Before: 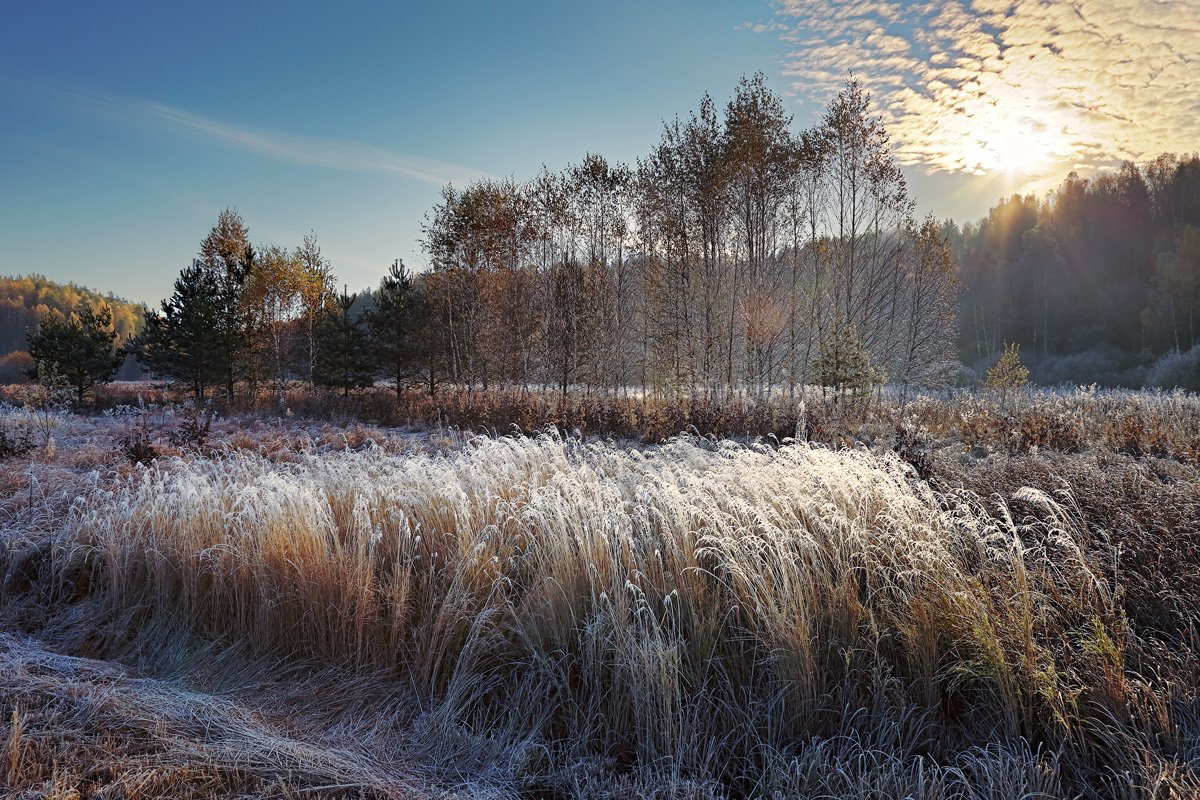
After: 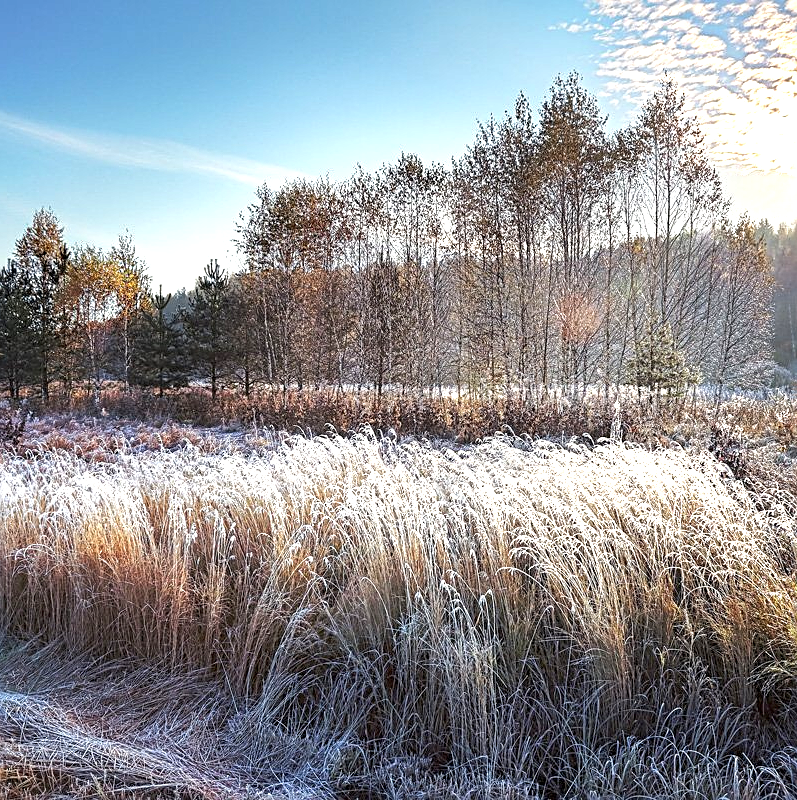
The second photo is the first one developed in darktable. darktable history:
sharpen: on, module defaults
crop and rotate: left 15.464%, right 18.046%
local contrast: on, module defaults
exposure: black level correction 0, exposure 1.096 EV, compensate highlight preservation false
